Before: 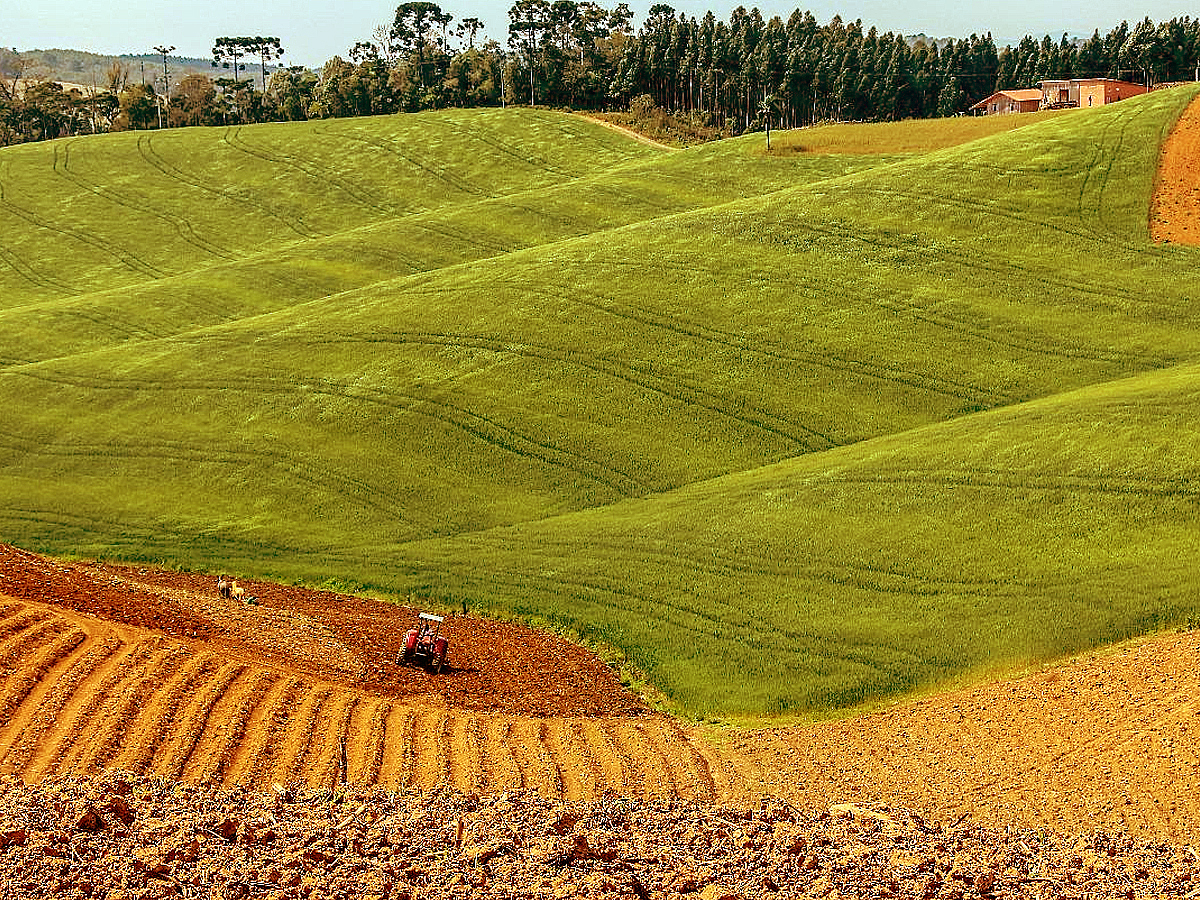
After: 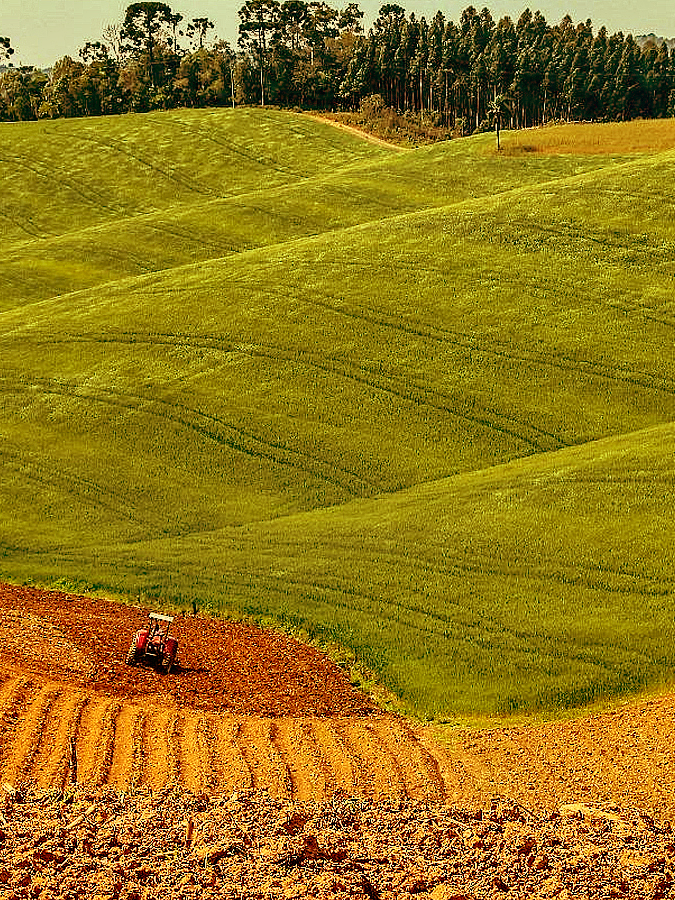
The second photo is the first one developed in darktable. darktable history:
white balance: red 1.08, blue 0.791
crop and rotate: left 22.516%, right 21.234%
shadows and highlights: white point adjustment -3.64, highlights -63.34, highlights color adjustment 42%, soften with gaussian
